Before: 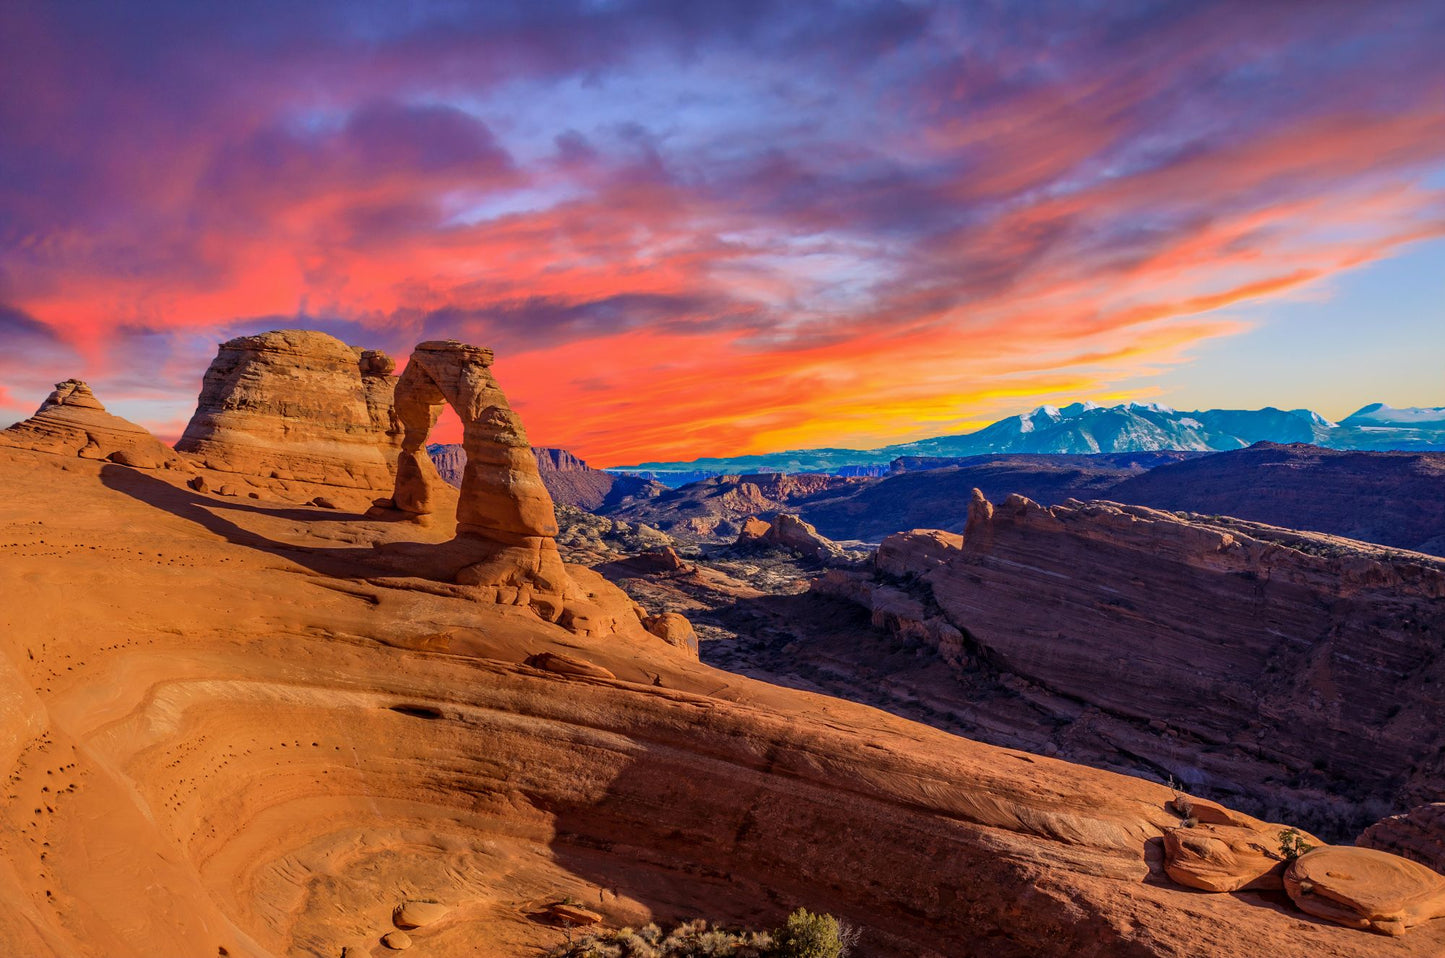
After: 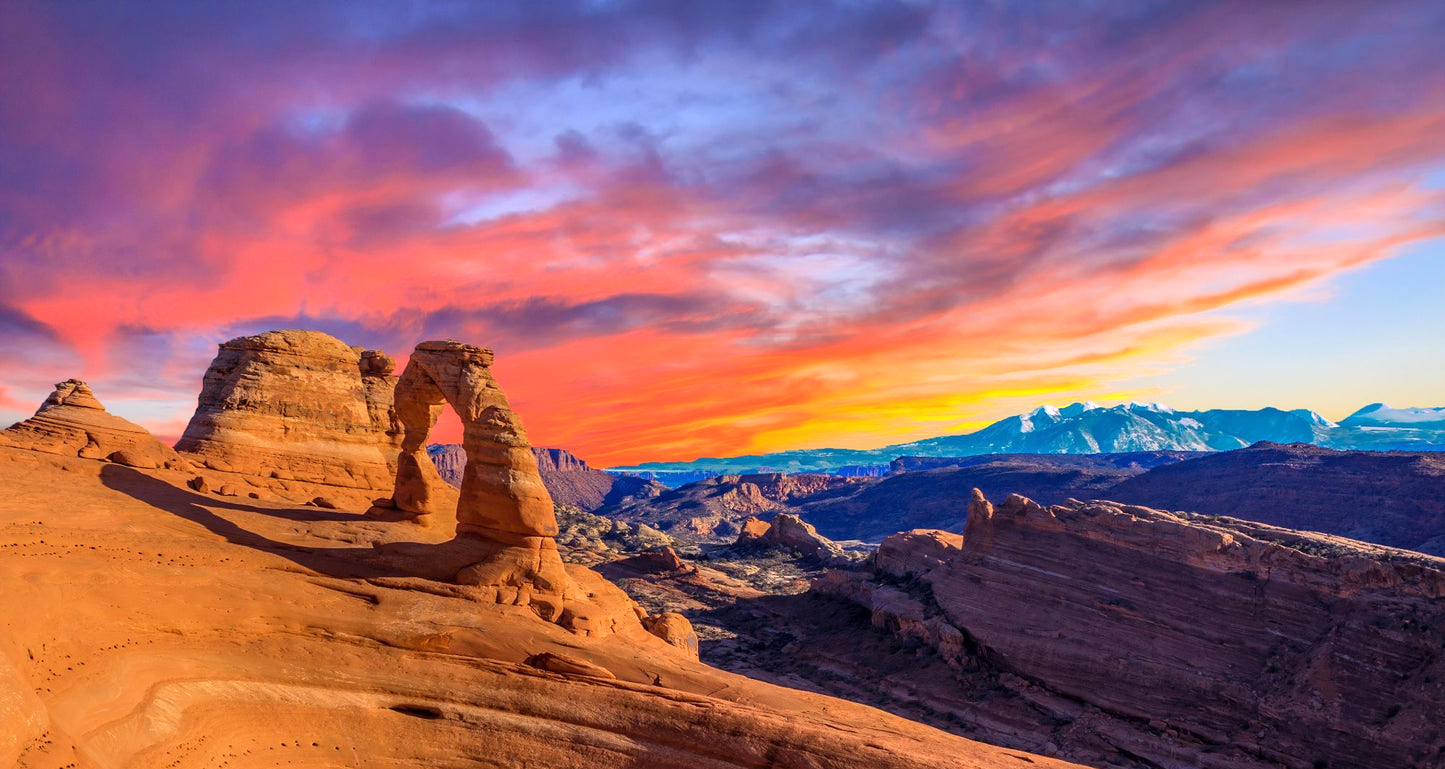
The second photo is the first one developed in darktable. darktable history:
exposure: exposure 0.406 EV, compensate highlight preservation false
crop: bottom 19.654%
